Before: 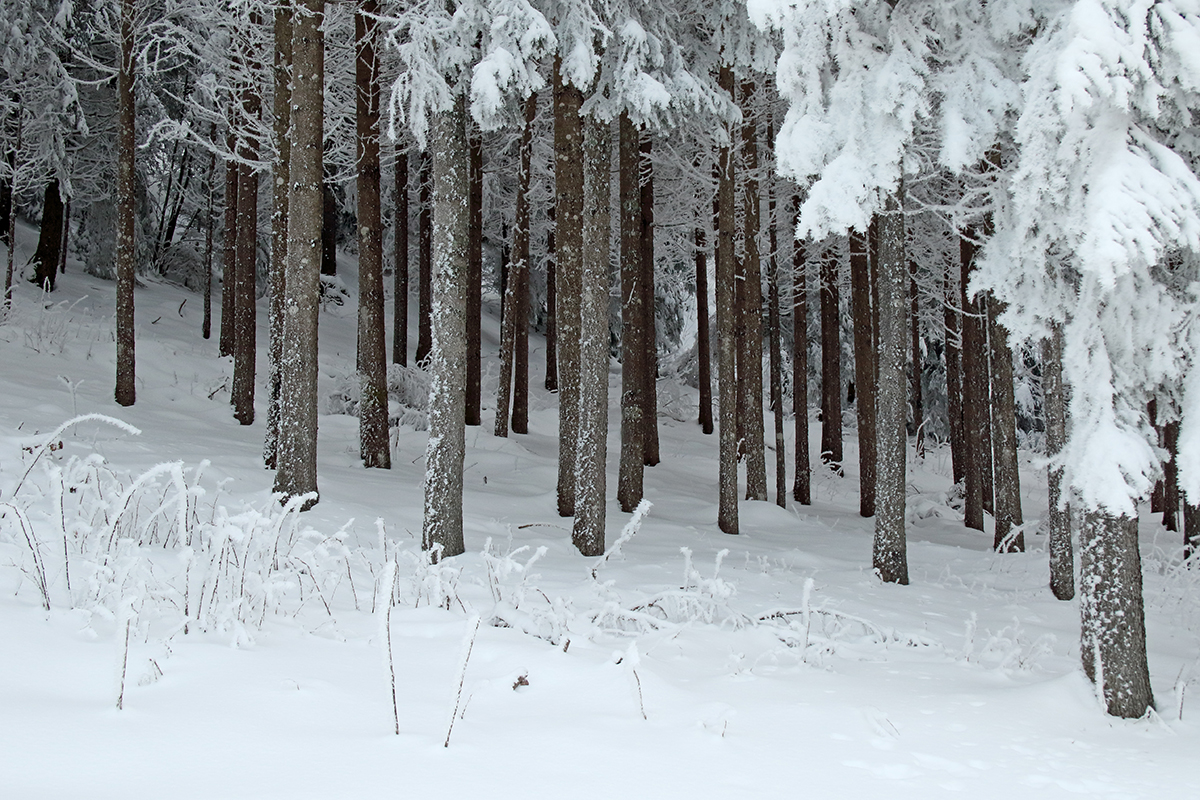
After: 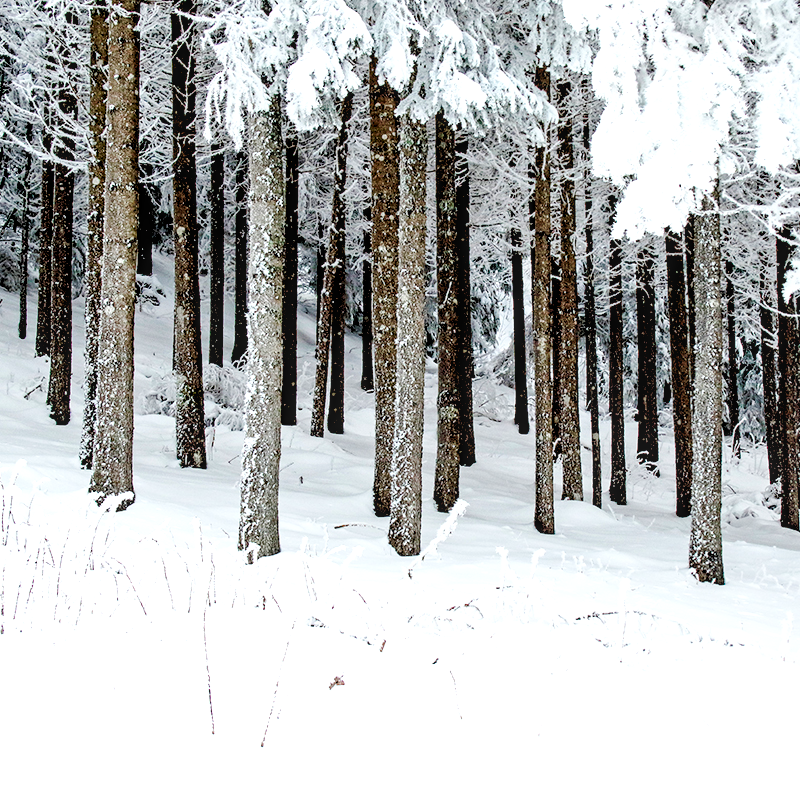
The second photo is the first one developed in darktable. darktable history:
crop and rotate: left 15.35%, right 17.947%
levels: black 0.051%, white 90.65%, levels [0.044, 0.416, 0.908]
exposure: black level correction 0.017, exposure -0.008 EV, compensate highlight preservation false
base curve: curves: ch0 [(0, 0) (0.028, 0.03) (0.121, 0.232) (0.46, 0.748) (0.859, 0.968) (1, 1)], preserve colors none
local contrast: detail 130%
